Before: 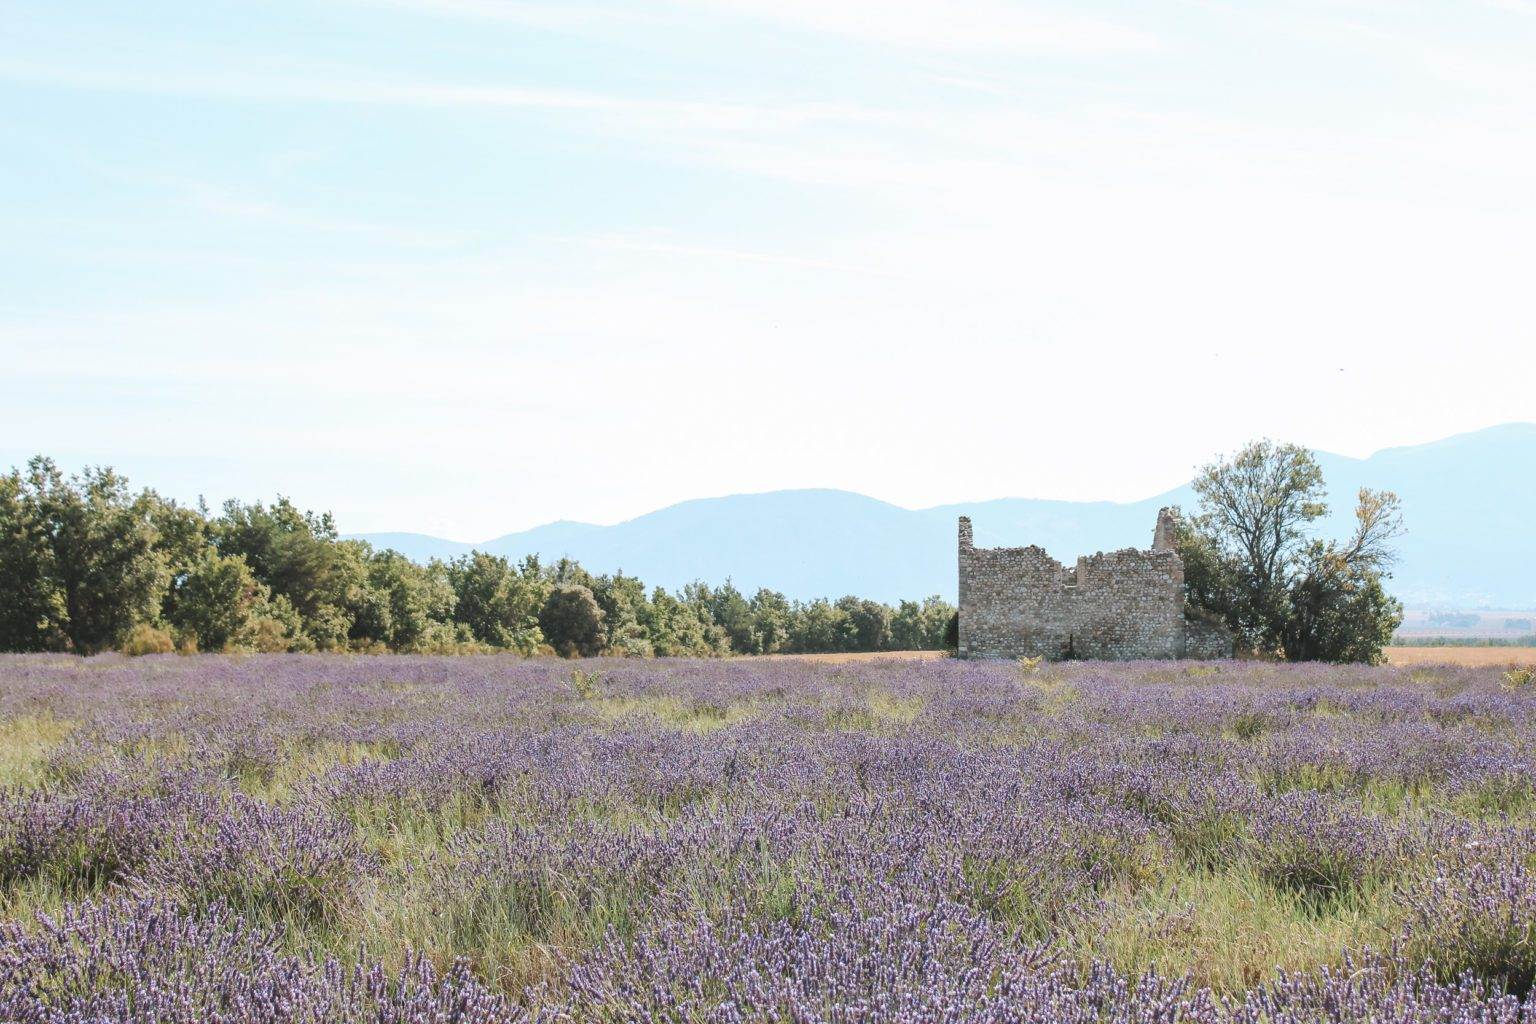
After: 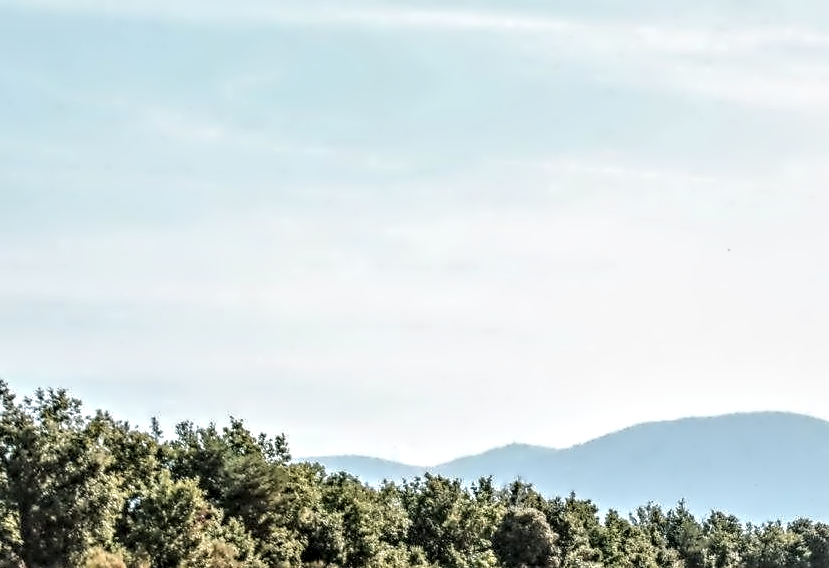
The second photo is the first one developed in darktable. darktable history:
crop and rotate: left 3.07%, top 7.56%, right 42.937%, bottom 36.902%
local contrast: highlights 5%, shadows 2%, detail 182%
shadows and highlights: shadows -20.47, white point adjustment -1.9, highlights -35
contrast equalizer: octaves 7, y [[0.5, 0.542, 0.583, 0.625, 0.667, 0.708], [0.5 ×6], [0.5 ×6], [0, 0.033, 0.067, 0.1, 0.133, 0.167], [0, 0.05, 0.1, 0.15, 0.2, 0.25]]
